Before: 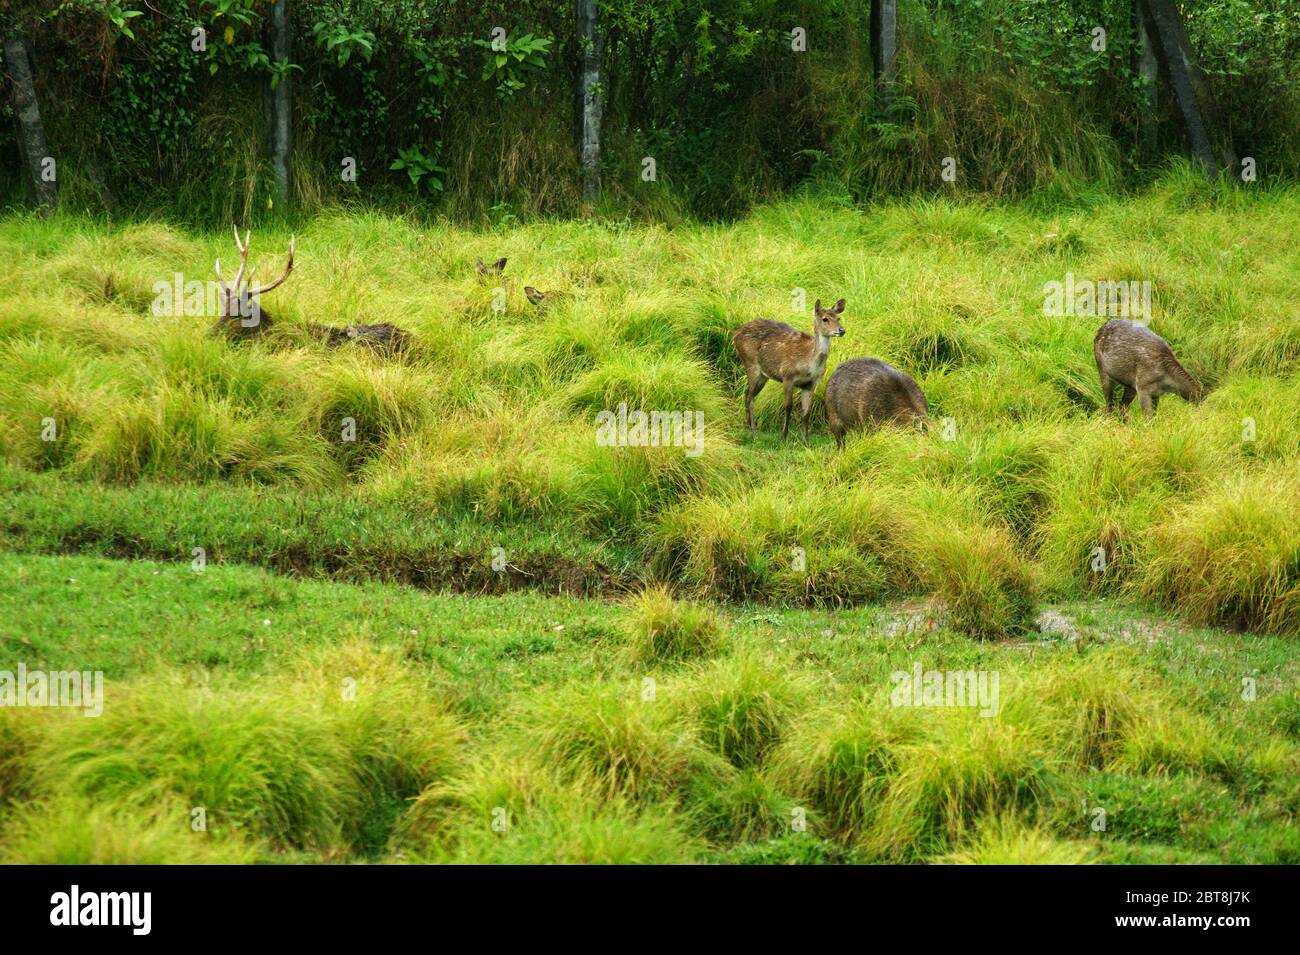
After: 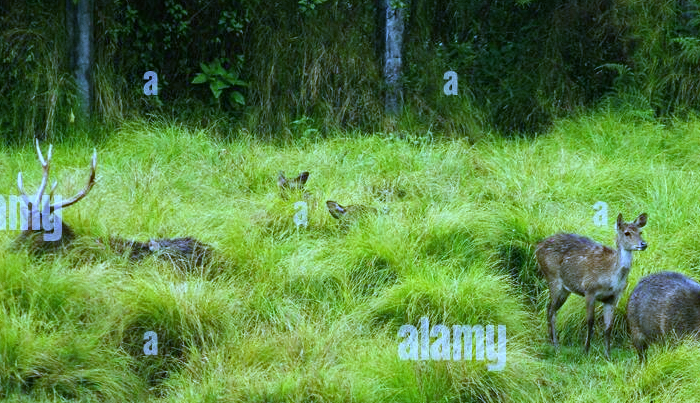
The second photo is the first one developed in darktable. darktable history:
grain: coarseness 14.57 ISO, strength 8.8%
white balance: red 0.766, blue 1.537
crop: left 15.306%, top 9.065%, right 30.789%, bottom 48.638%
